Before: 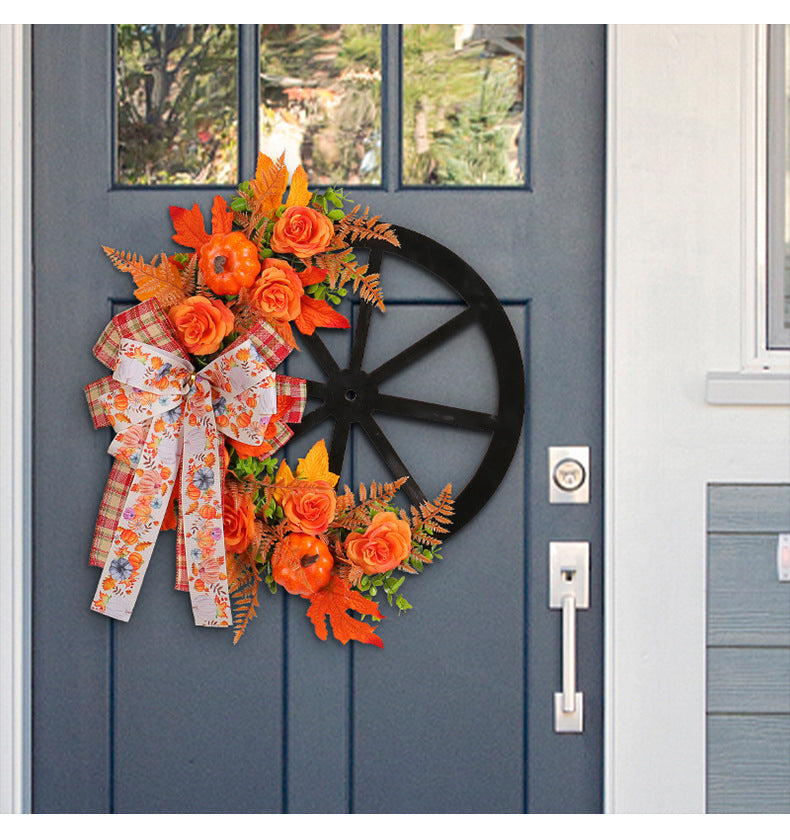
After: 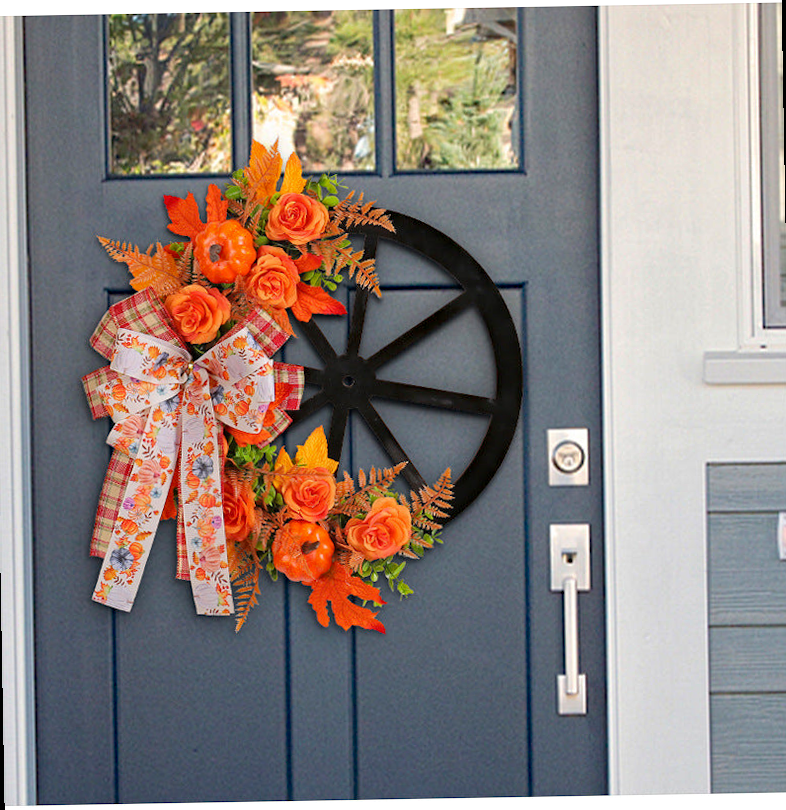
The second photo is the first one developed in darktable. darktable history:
rotate and perspective: rotation -1°, crop left 0.011, crop right 0.989, crop top 0.025, crop bottom 0.975
haze removal: compatibility mode true, adaptive false
